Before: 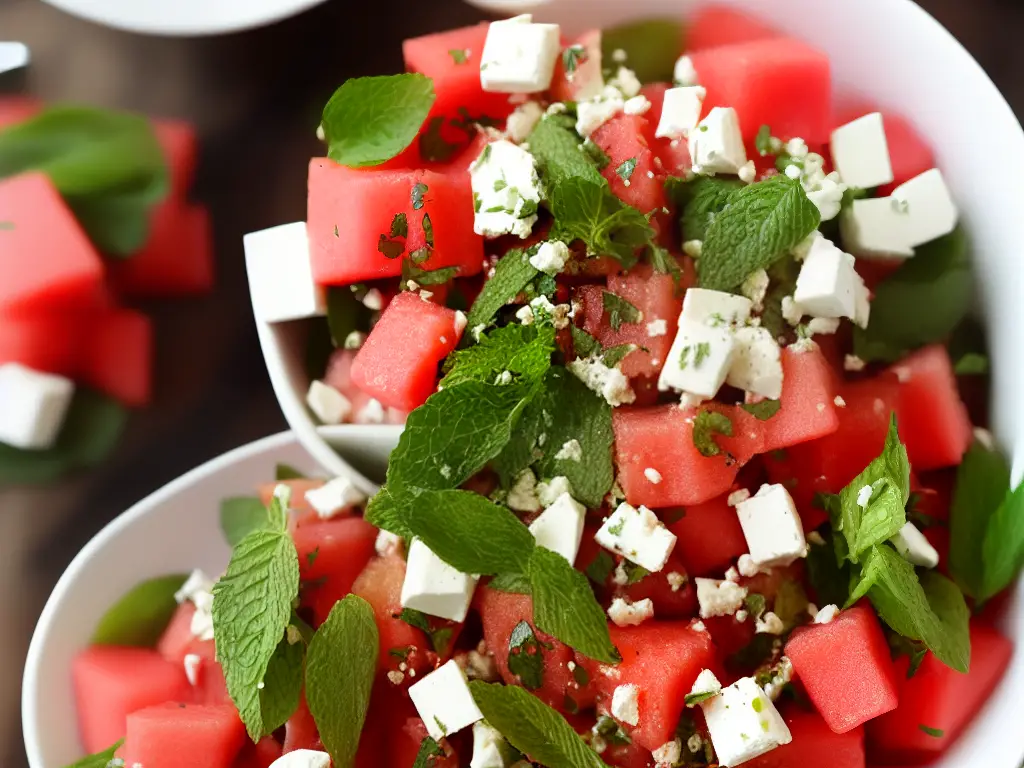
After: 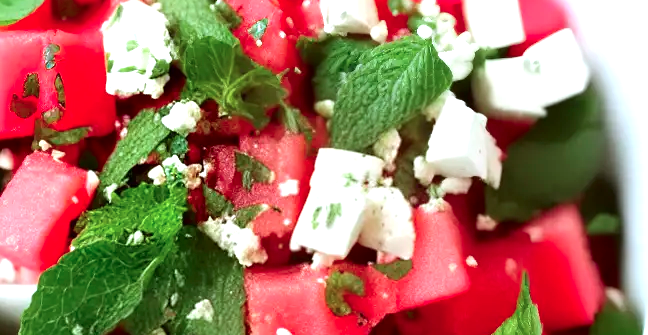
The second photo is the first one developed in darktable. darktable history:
exposure: black level correction 0, exposure 0.696 EV, compensate highlight preservation false
color correction: highlights a* -0.858, highlights b* -8.68
tone curve: curves: ch0 [(0, 0) (0.059, 0.027) (0.162, 0.125) (0.304, 0.279) (0.547, 0.532) (0.828, 0.815) (1, 0.983)]; ch1 [(0, 0) (0.23, 0.166) (0.34, 0.298) (0.371, 0.334) (0.435, 0.408) (0.477, 0.469) (0.499, 0.498) (0.529, 0.544) (0.559, 0.587) (0.743, 0.798) (1, 1)]; ch2 [(0, 0) (0.431, 0.414) (0.498, 0.503) (0.524, 0.531) (0.568, 0.567) (0.6, 0.597) (0.643, 0.631) (0.74, 0.721) (1, 1)], color space Lab, independent channels, preserve colors none
crop: left 36.01%, top 18.242%, right 0.694%, bottom 38.079%
